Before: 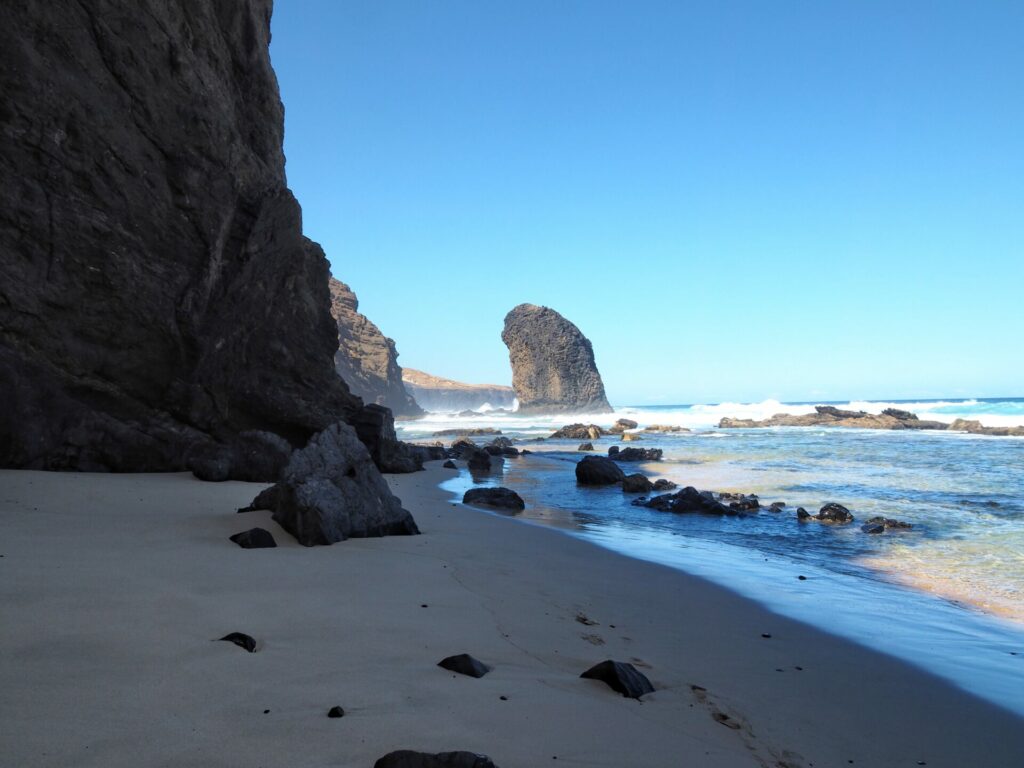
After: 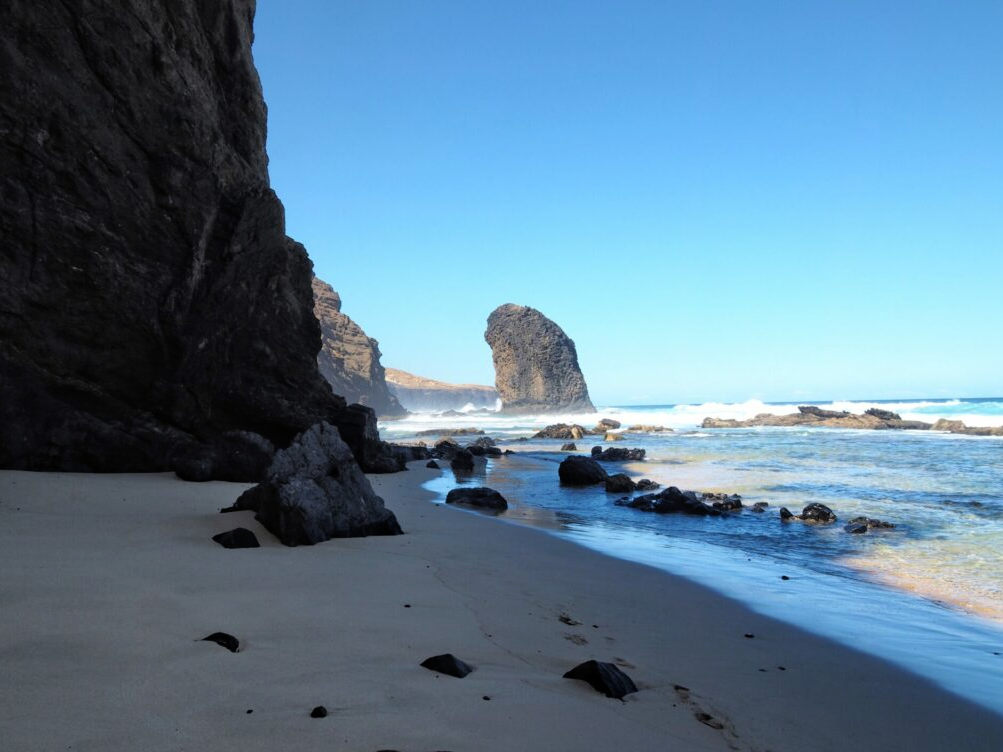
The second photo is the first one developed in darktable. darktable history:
crop: left 1.743%, right 0.268%, bottom 2.011%
rgb curve: curves: ch0 [(0, 0) (0.136, 0.078) (0.262, 0.245) (0.414, 0.42) (1, 1)], compensate middle gray true, preserve colors basic power
